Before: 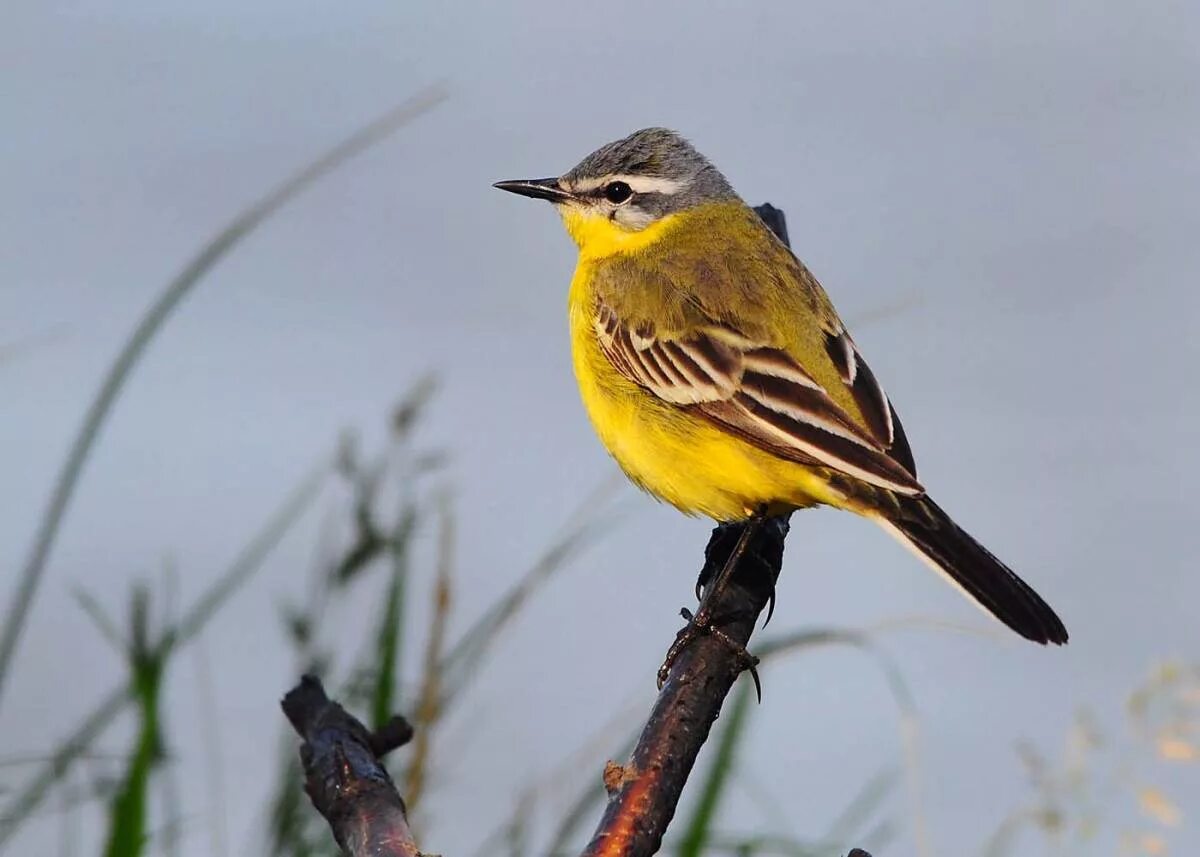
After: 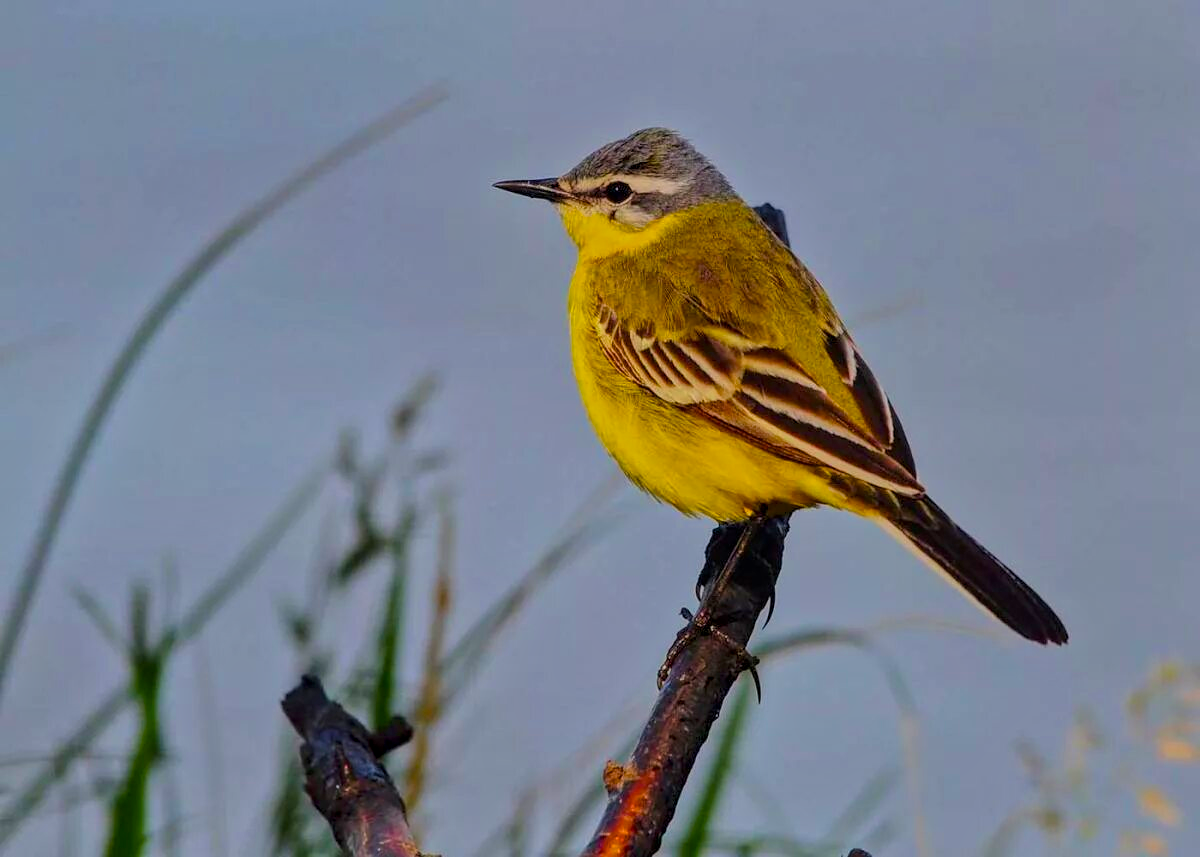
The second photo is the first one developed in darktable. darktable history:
tone equalizer: -8 EV -0.002 EV, -7 EV 0.005 EV, -6 EV -0.008 EV, -5 EV 0.007 EV, -4 EV -0.042 EV, -3 EV -0.233 EV, -2 EV -0.662 EV, -1 EV -0.983 EV, +0 EV -0.969 EV, smoothing diameter 2%, edges refinement/feathering 20, mask exposure compensation -1.57 EV, filter diffusion 5
color balance rgb: linear chroma grading › global chroma 15%, perceptual saturation grading › global saturation 30%
local contrast: on, module defaults
velvia: on, module defaults
